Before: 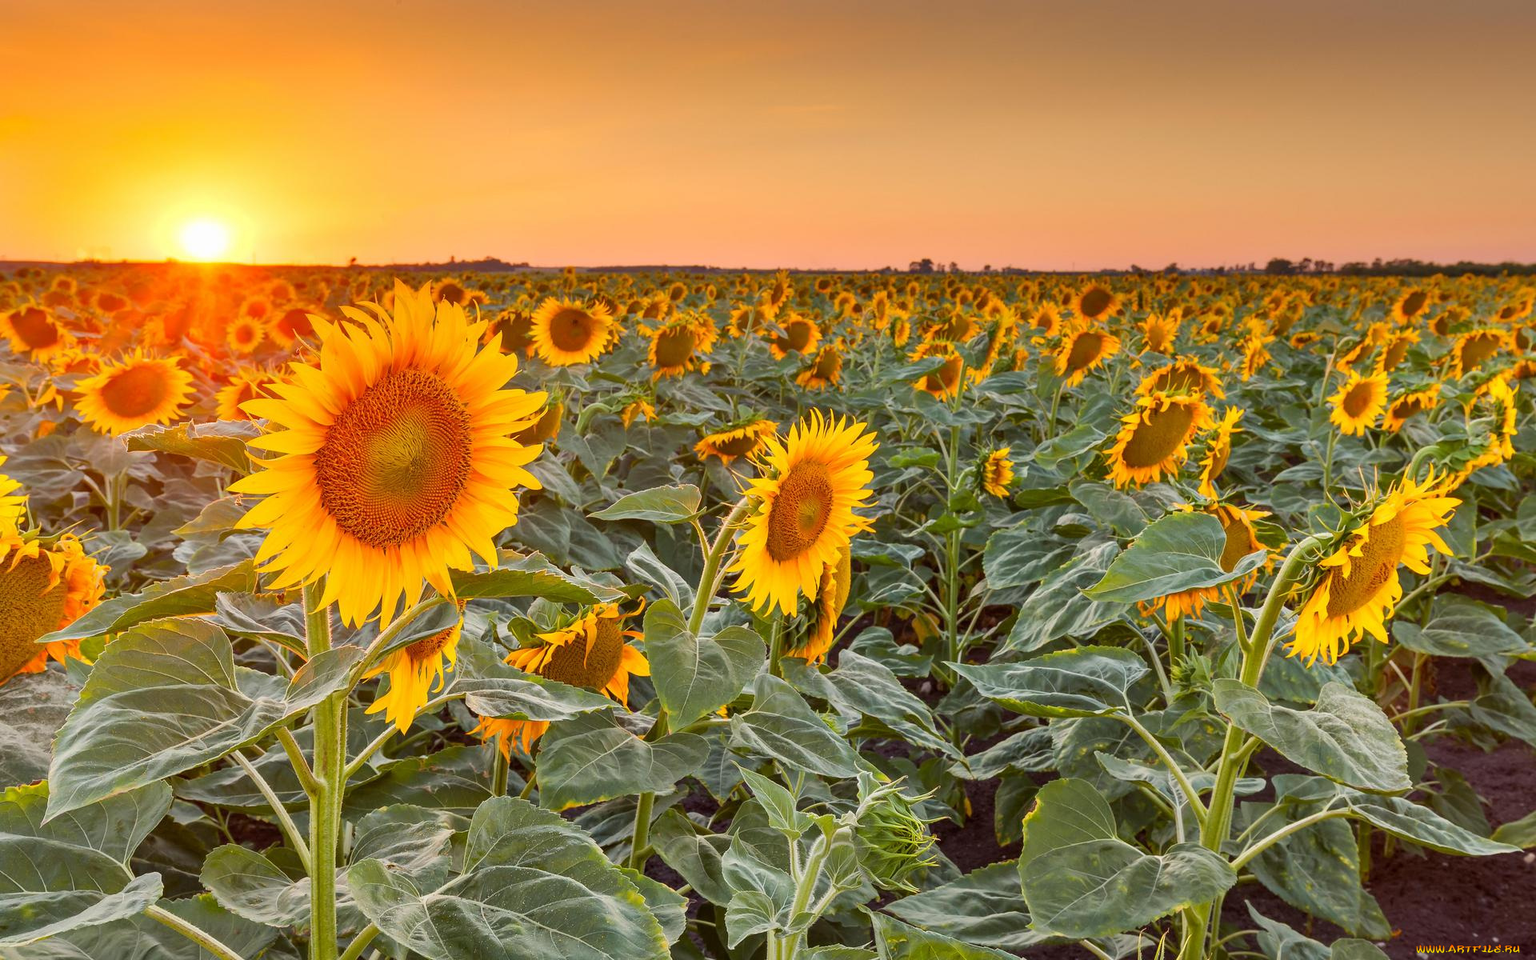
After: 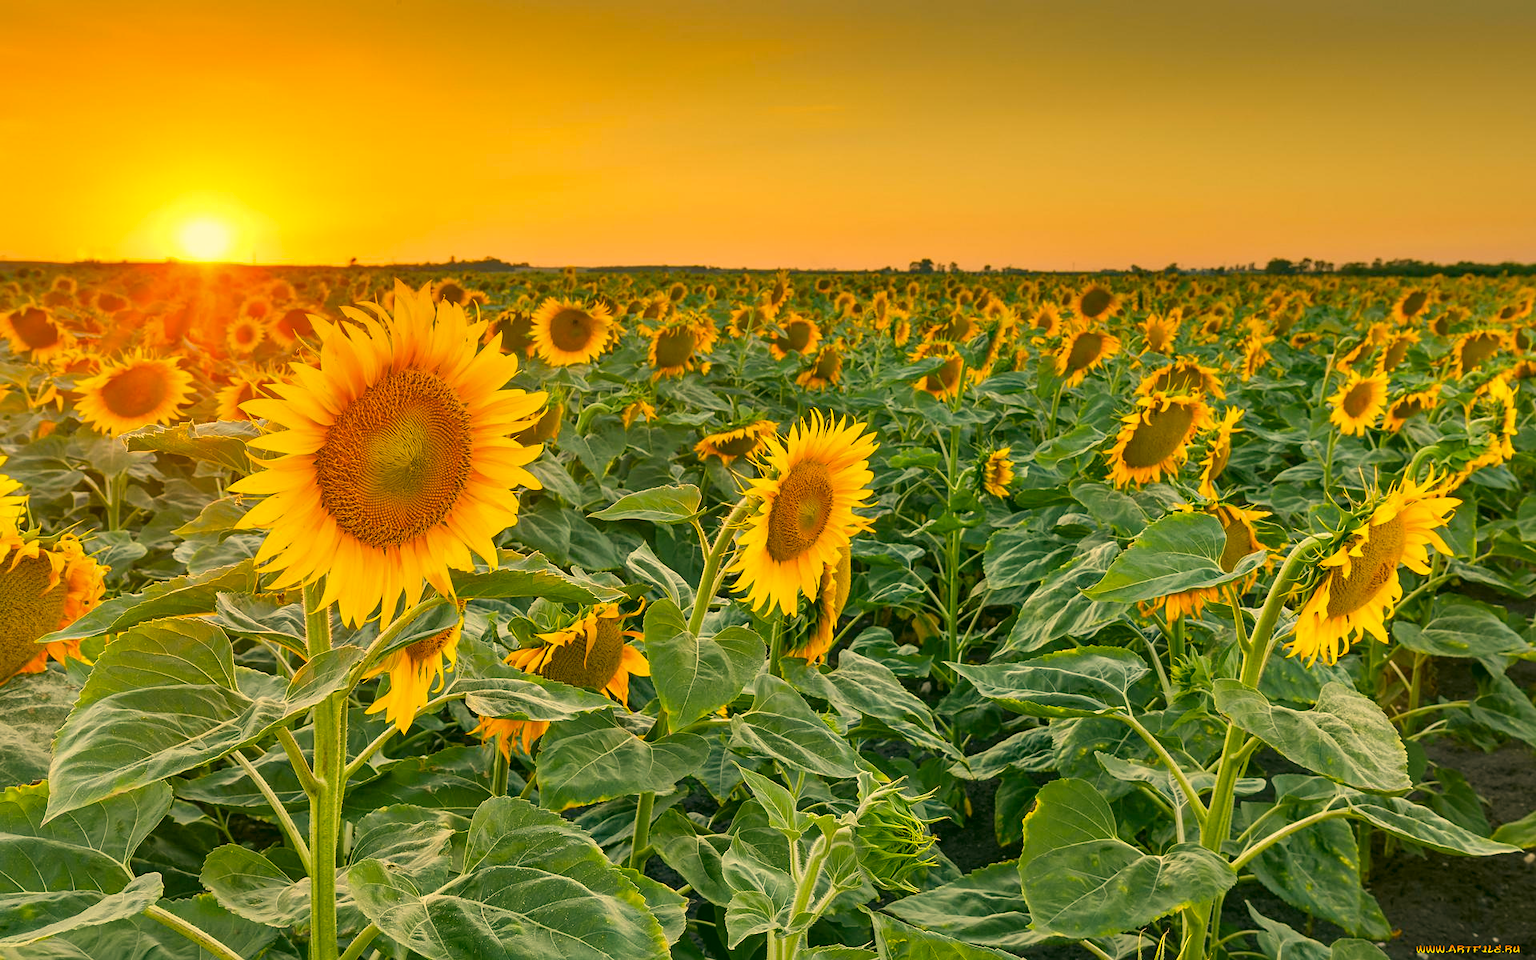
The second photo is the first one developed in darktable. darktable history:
color correction: highlights a* 5.63, highlights b* 33.53, shadows a* -25.31, shadows b* 3.8
sharpen: amount 0.203
